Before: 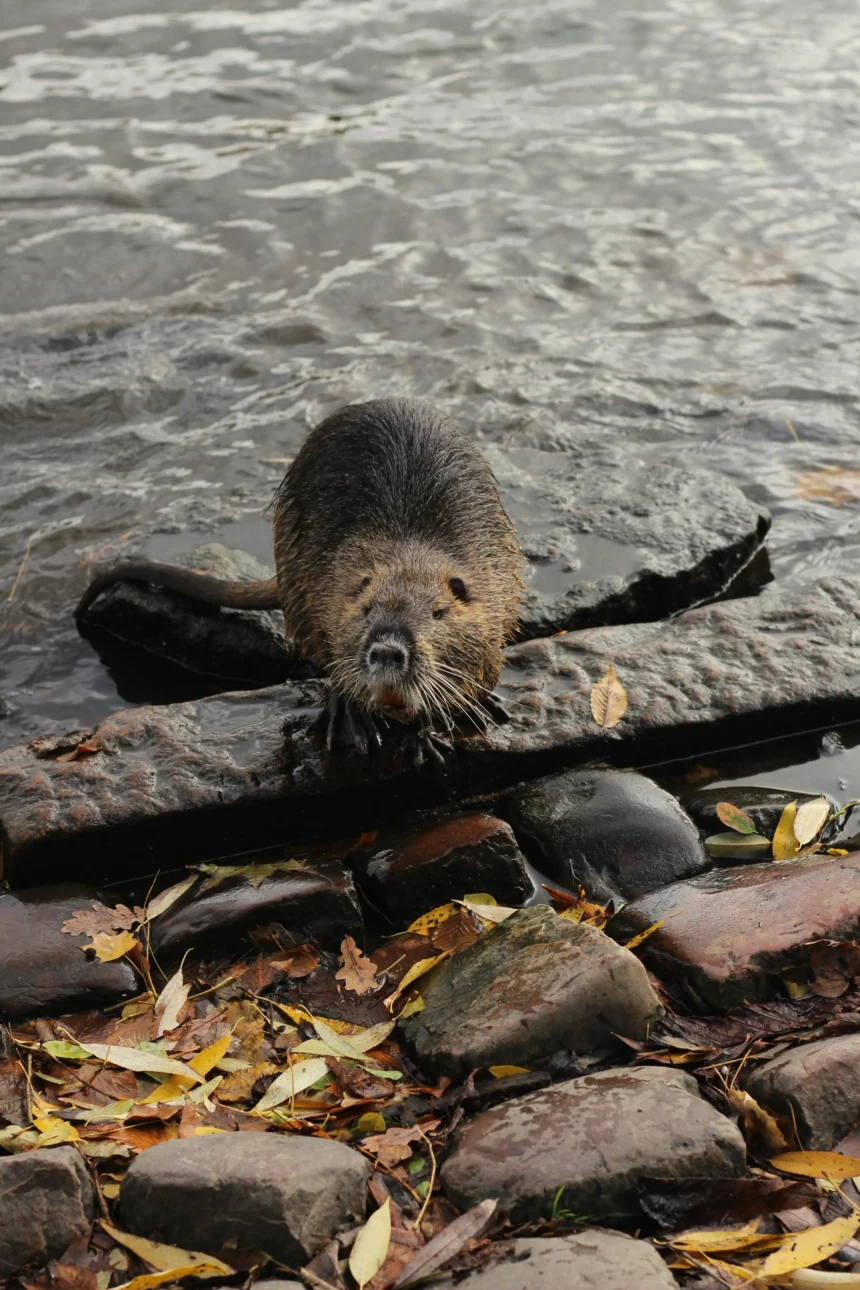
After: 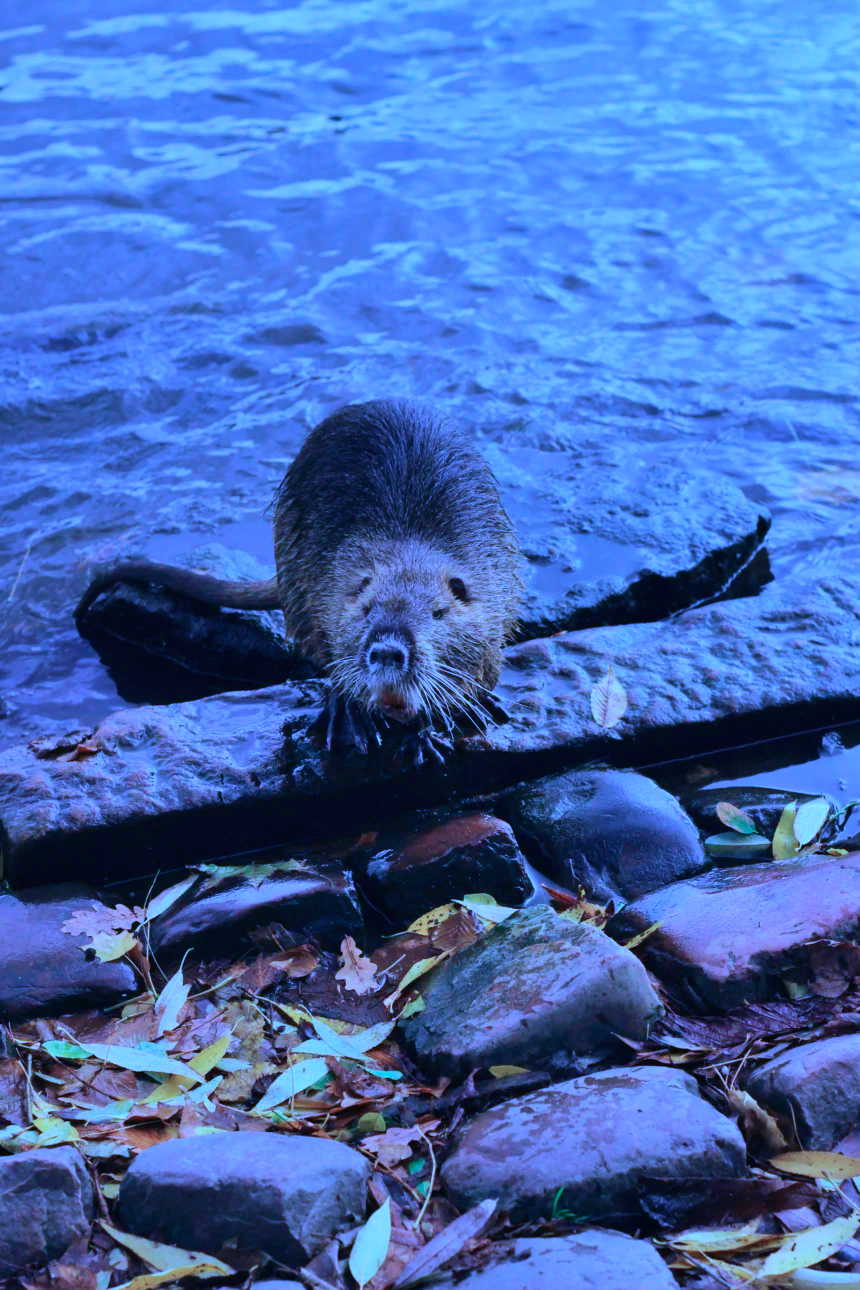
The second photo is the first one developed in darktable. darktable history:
levels: levels [0, 0.499, 1]
color calibration: output R [0.948, 0.091, -0.04, 0], output G [-0.3, 1.384, -0.085, 0], output B [-0.108, 0.061, 1.08, 0], illuminant as shot in camera, x 0.484, y 0.43, temperature 2405.29 K
shadows and highlights: shadows 52.34, highlights -28.23, soften with gaussian
